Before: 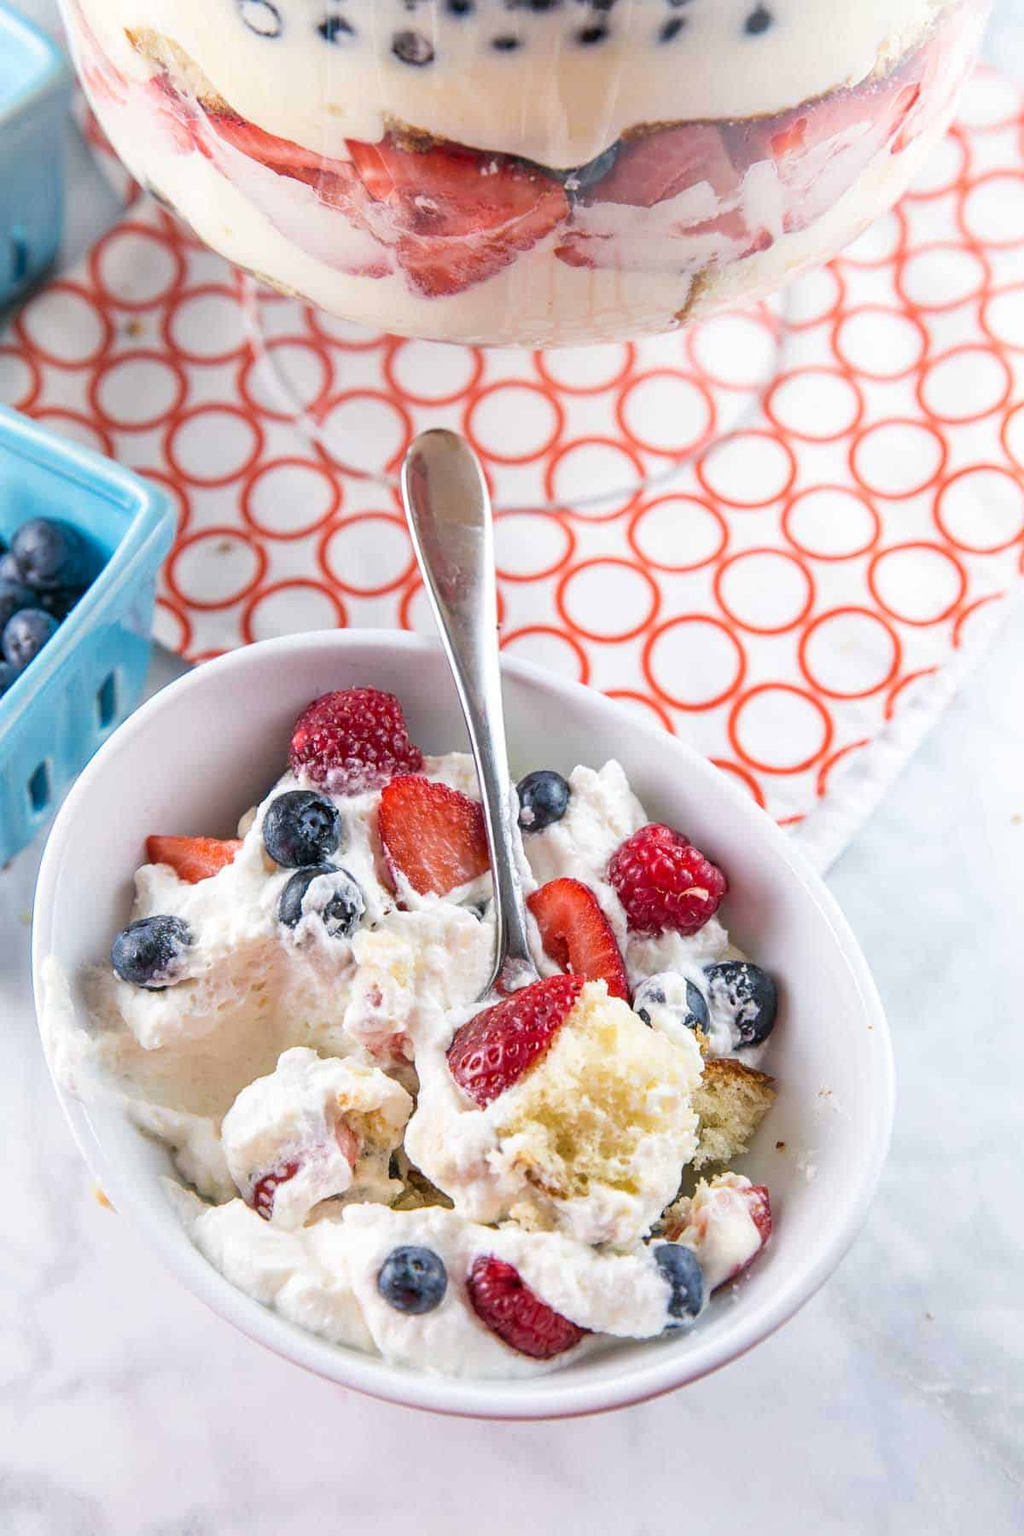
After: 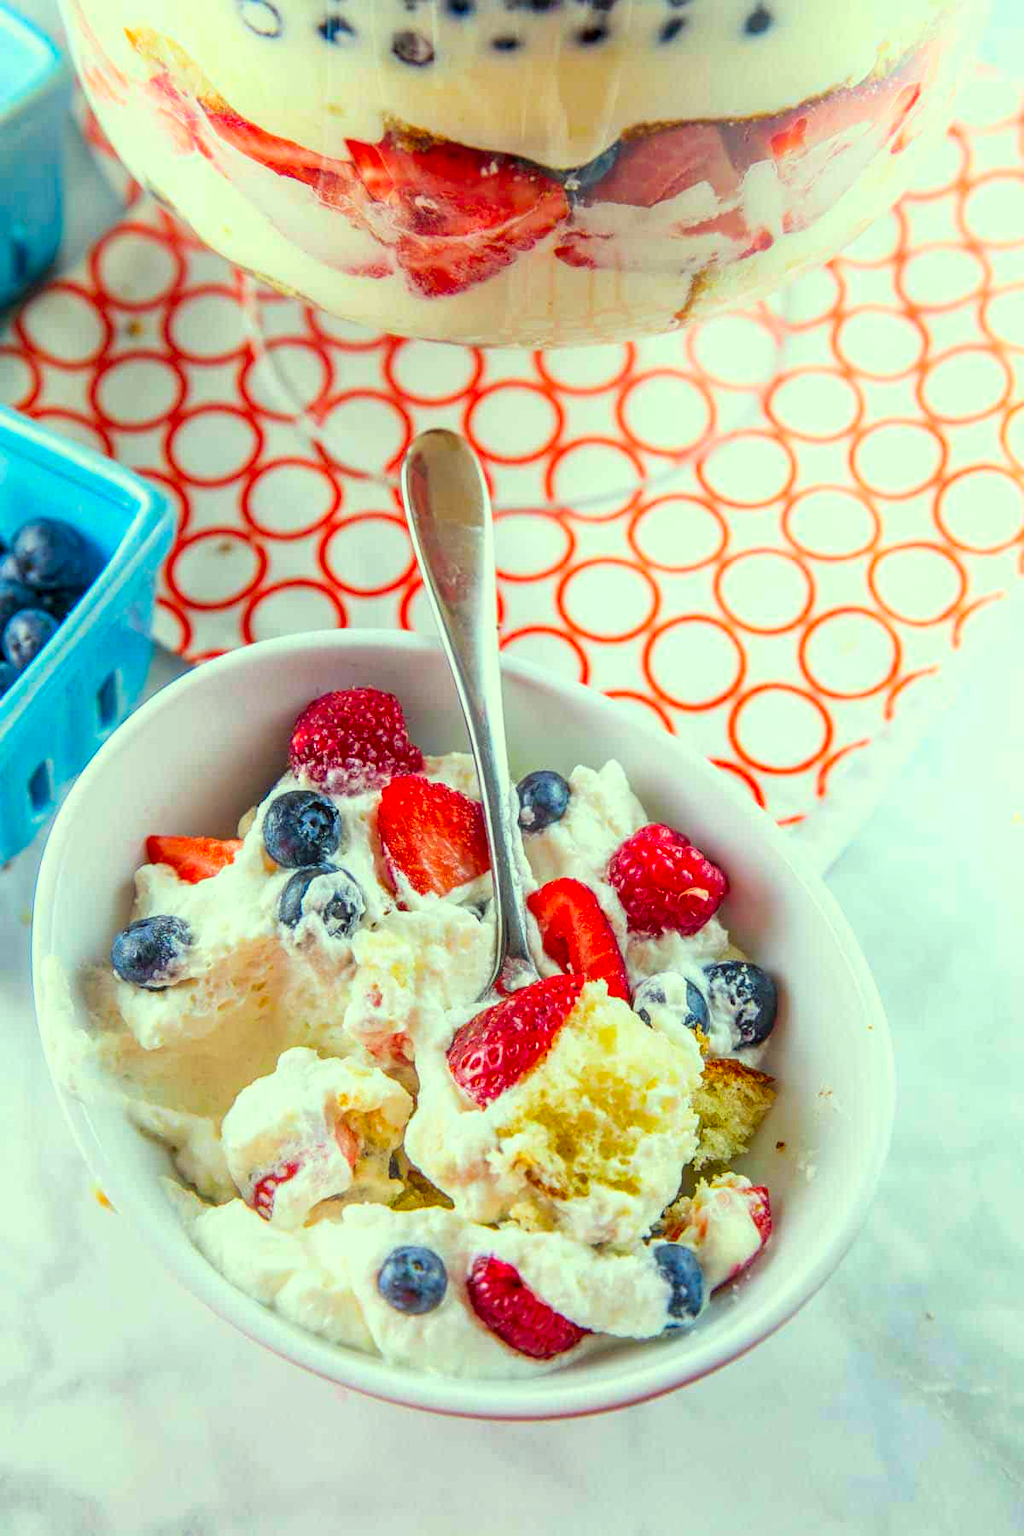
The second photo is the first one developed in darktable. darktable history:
local contrast: on, module defaults
color correction: highlights a* -10.77, highlights b* 9.8, saturation 1.72
exposure: exposure -0.05 EV
bloom: size 13.65%, threshold 98.39%, strength 4.82%
